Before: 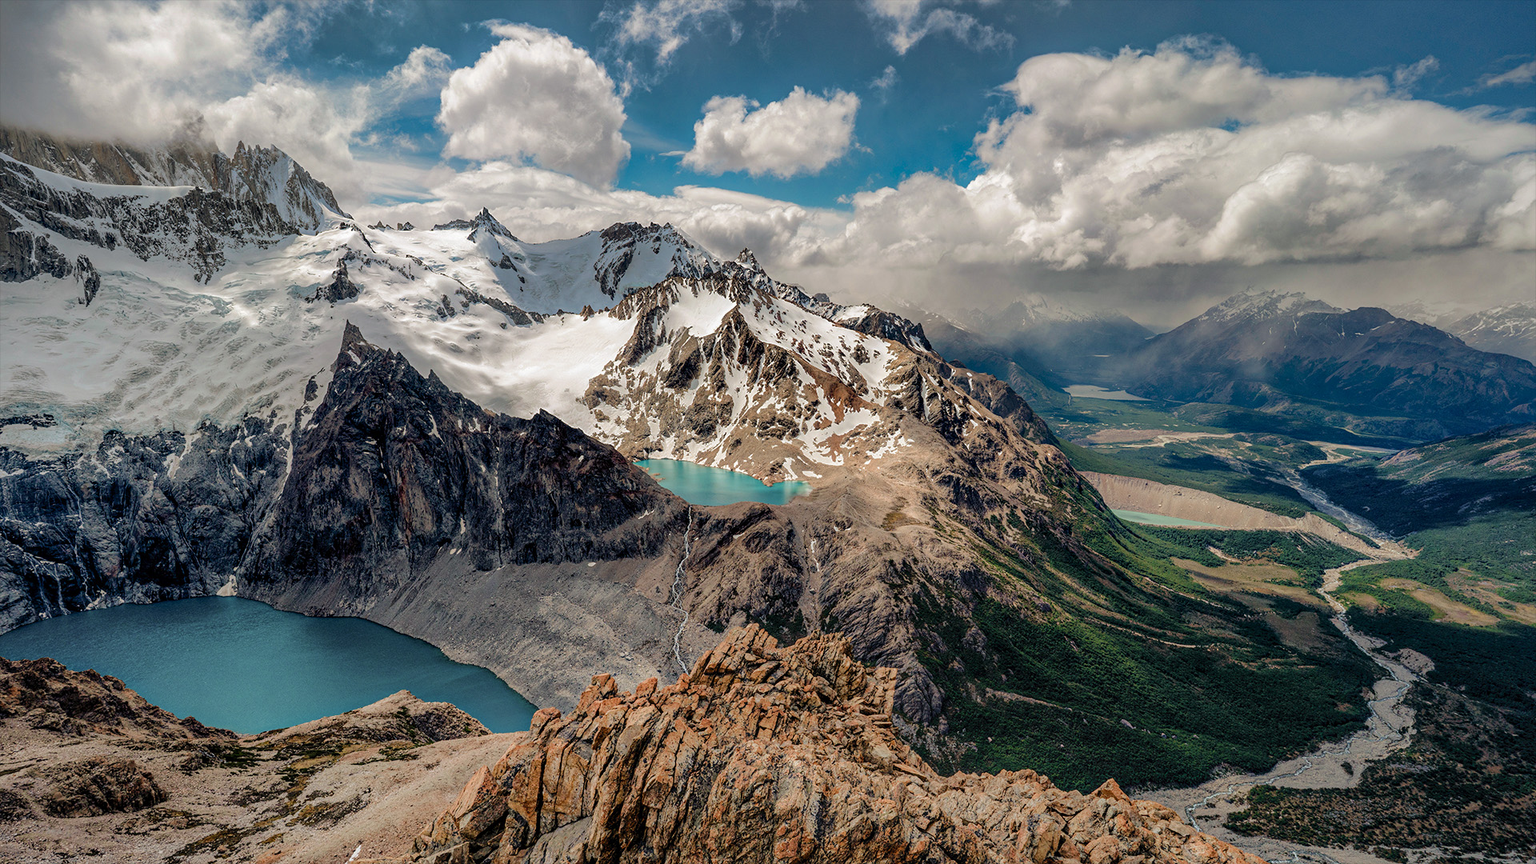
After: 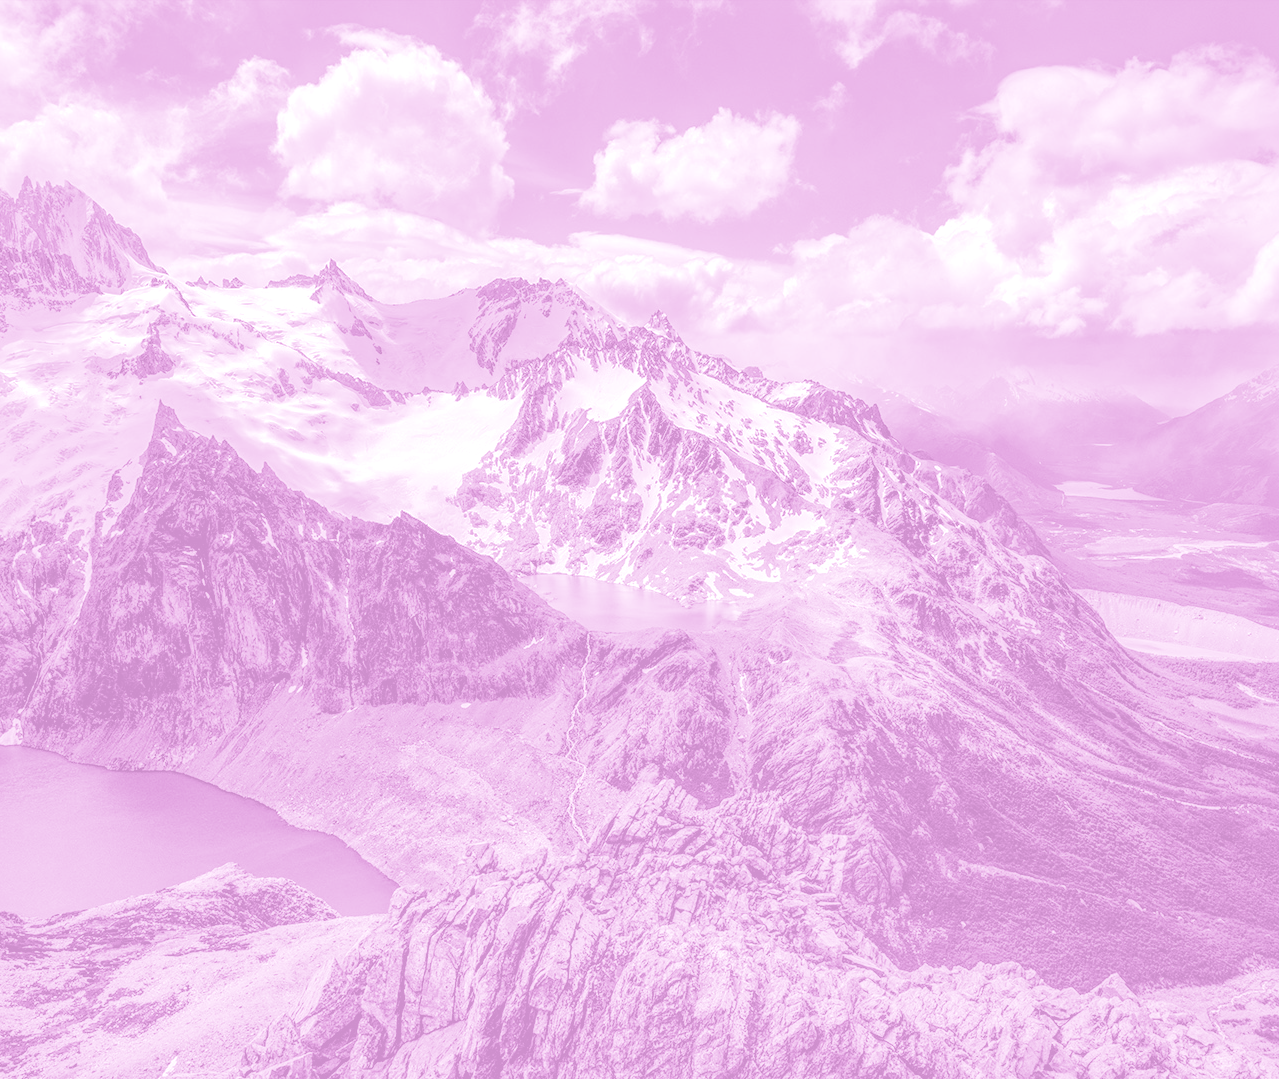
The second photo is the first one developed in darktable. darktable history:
local contrast: on, module defaults
shadows and highlights: on, module defaults
crop and rotate: left 14.292%, right 19.041%
split-toning: shadows › hue 316.8°, shadows › saturation 0.47, highlights › hue 201.6°, highlights › saturation 0, balance -41.97, compress 28.01%
colorize: hue 331.2°, saturation 75%, source mix 30.28%, lightness 70.52%, version 1
